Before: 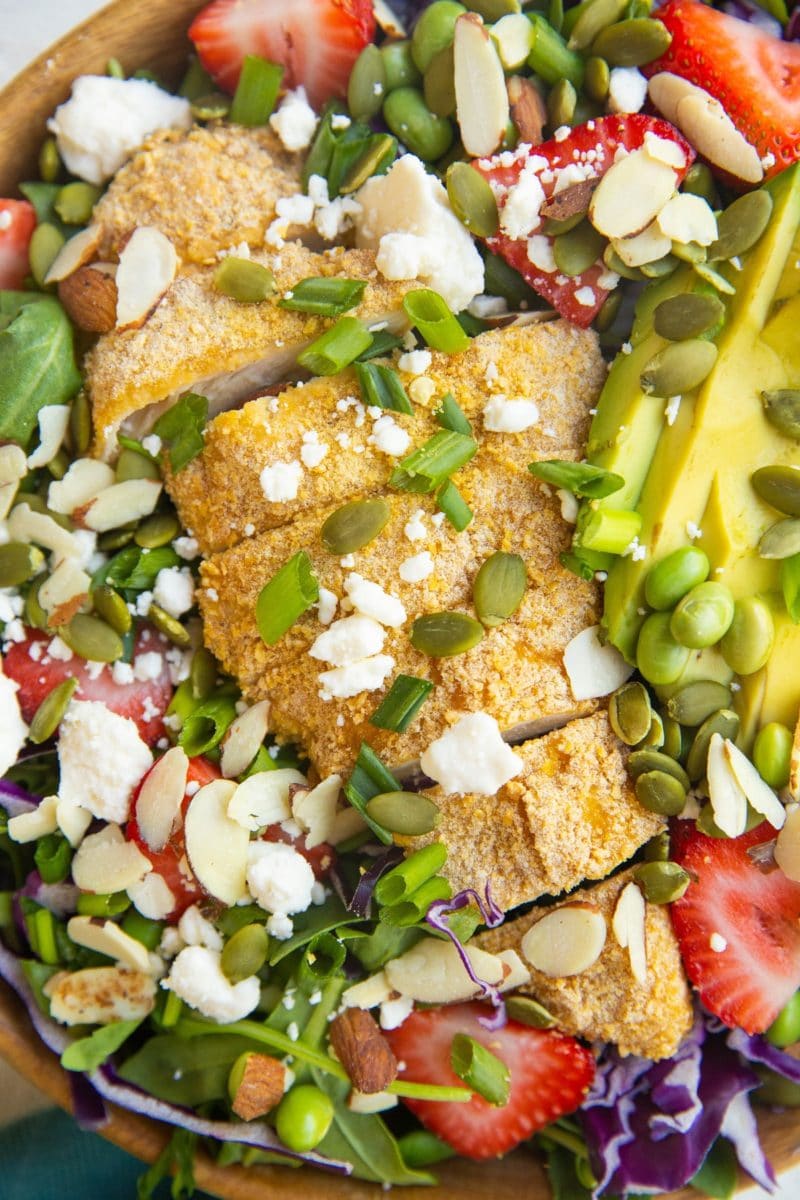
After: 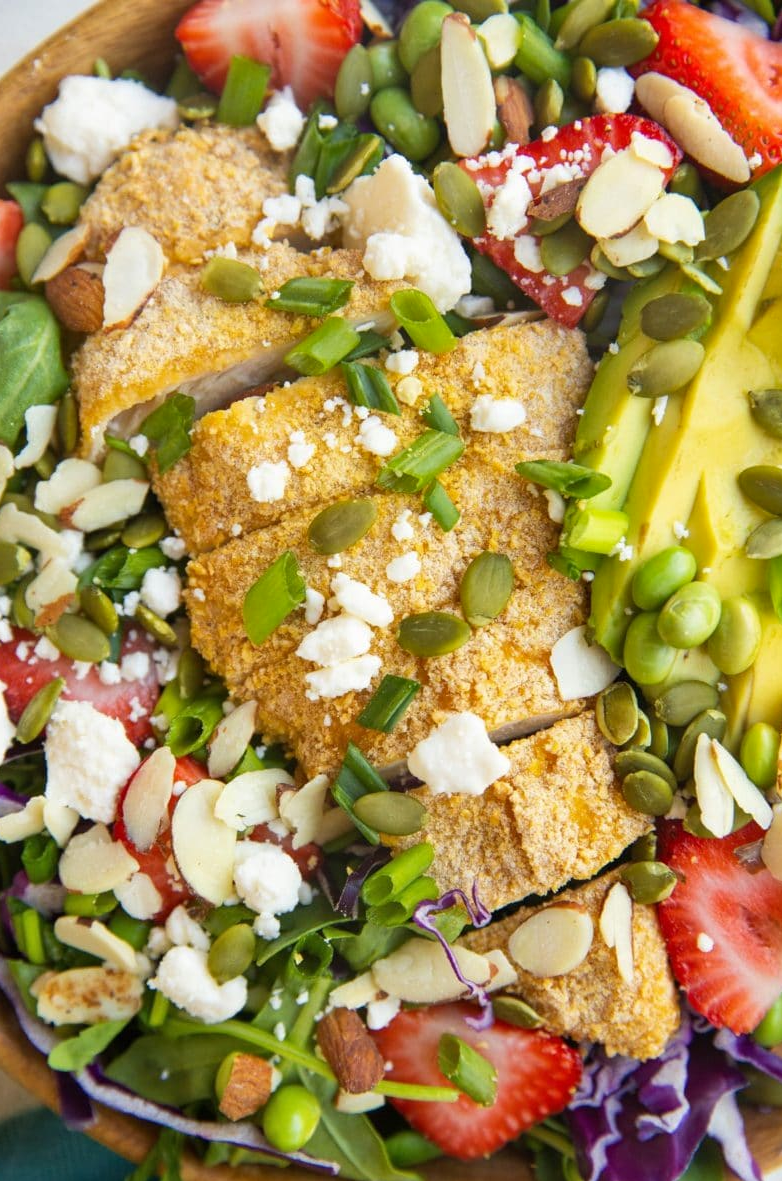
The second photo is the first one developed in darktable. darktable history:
shadows and highlights: shadows 29.46, highlights -29.19, low approximation 0.01, soften with gaussian
crop and rotate: left 1.713%, right 0.506%, bottom 1.549%
